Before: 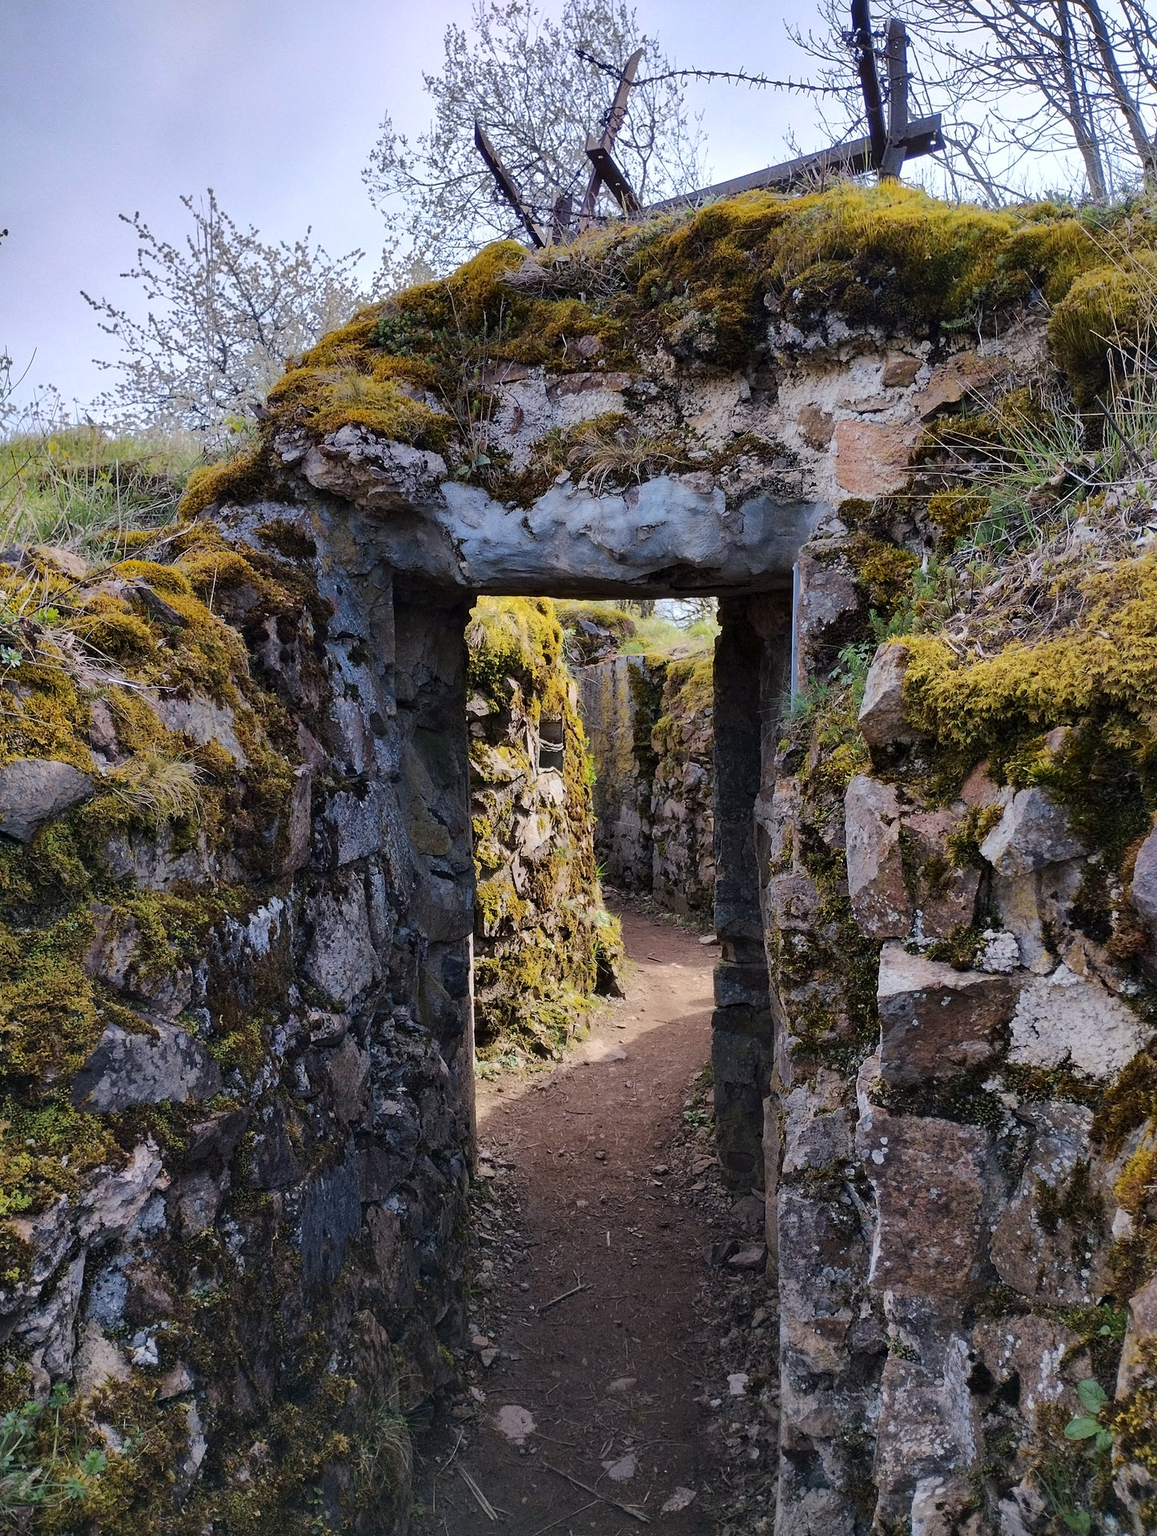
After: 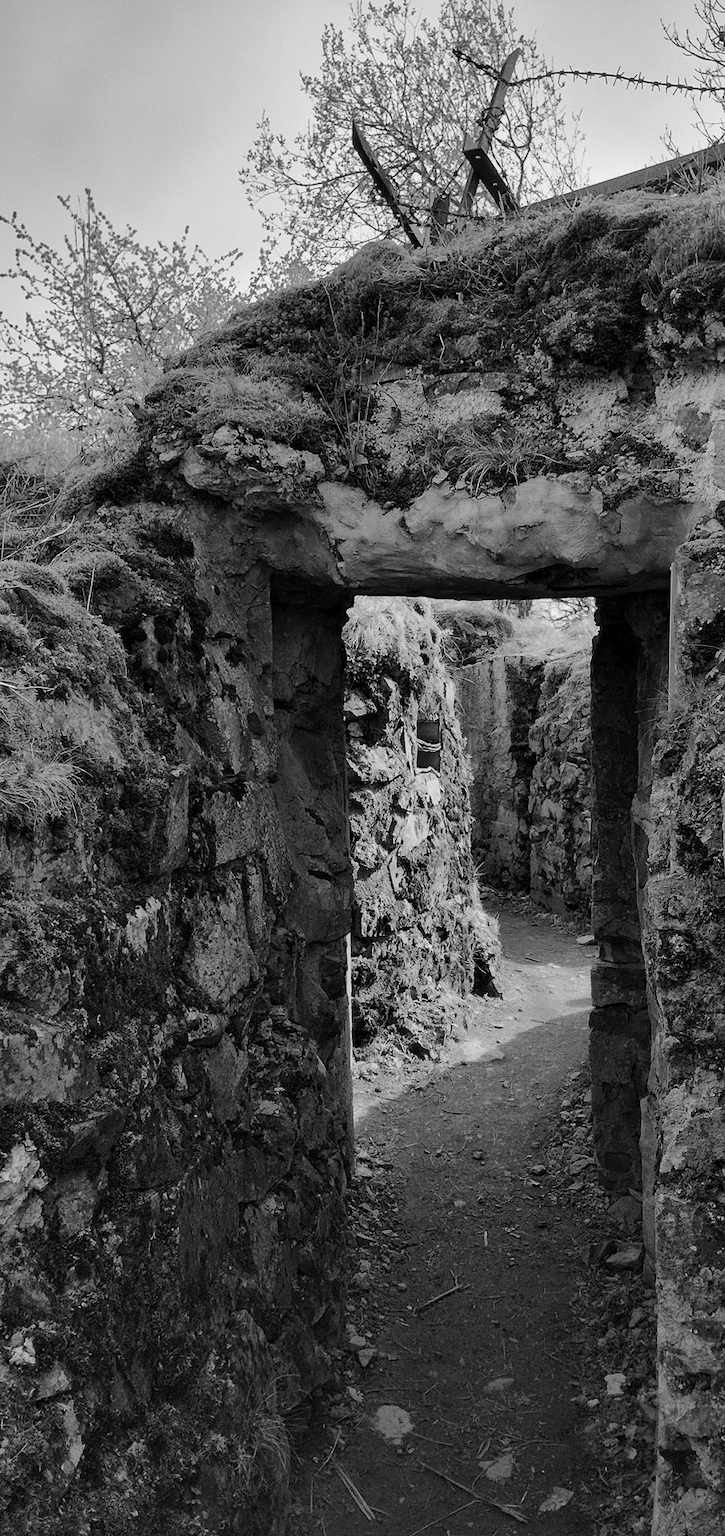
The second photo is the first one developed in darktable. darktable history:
color balance: mode lift, gamma, gain (sRGB), lift [0.97, 1, 1, 1], gamma [1.03, 1, 1, 1]
monochrome: a 30.25, b 92.03
crop: left 10.644%, right 26.528%
